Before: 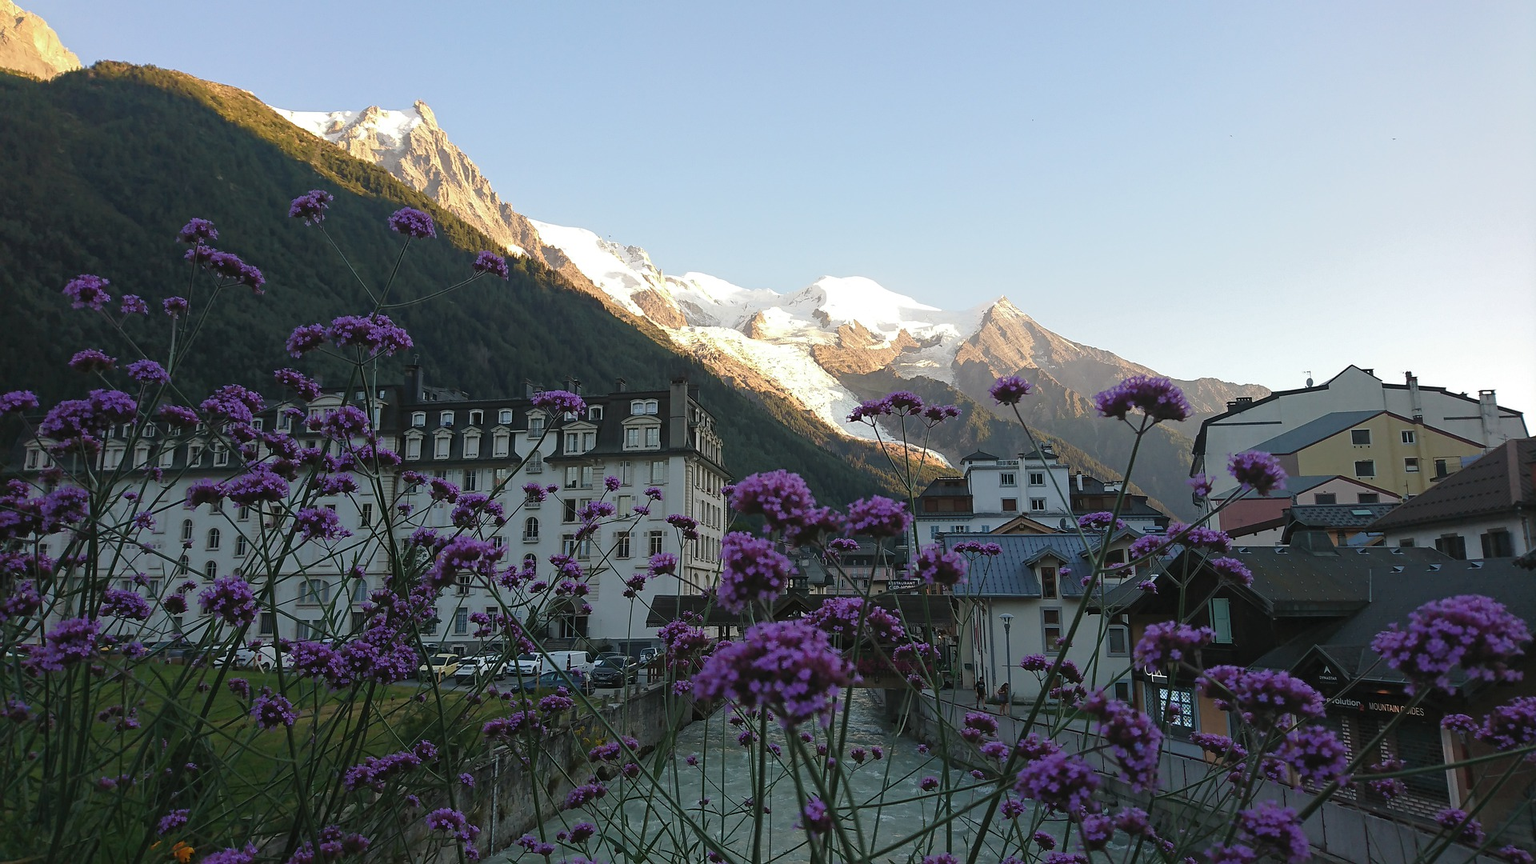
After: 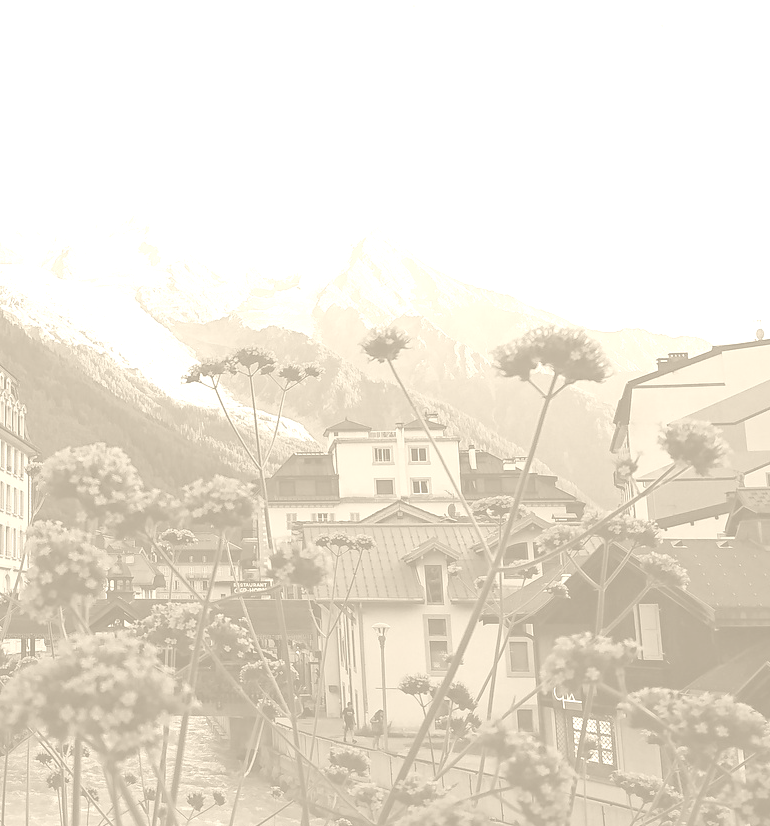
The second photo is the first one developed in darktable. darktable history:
color balance rgb: perceptual saturation grading › global saturation 25%, perceptual brilliance grading › mid-tones 10%, perceptual brilliance grading › shadows 15%, global vibrance 20%
crop: left 45.721%, top 13.393%, right 14.118%, bottom 10.01%
colorize: hue 36°, saturation 71%, lightness 80.79%
